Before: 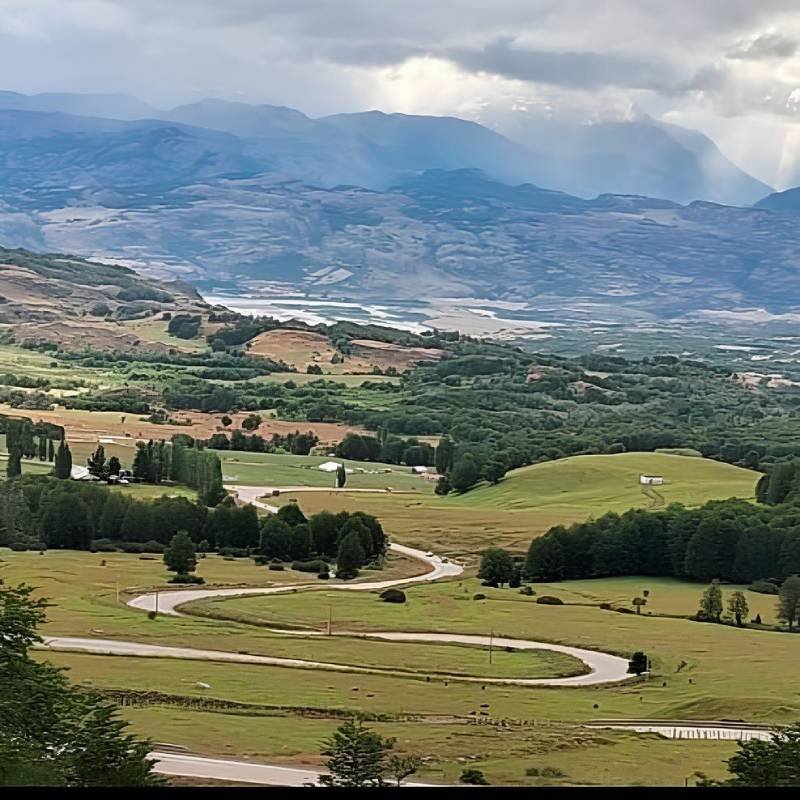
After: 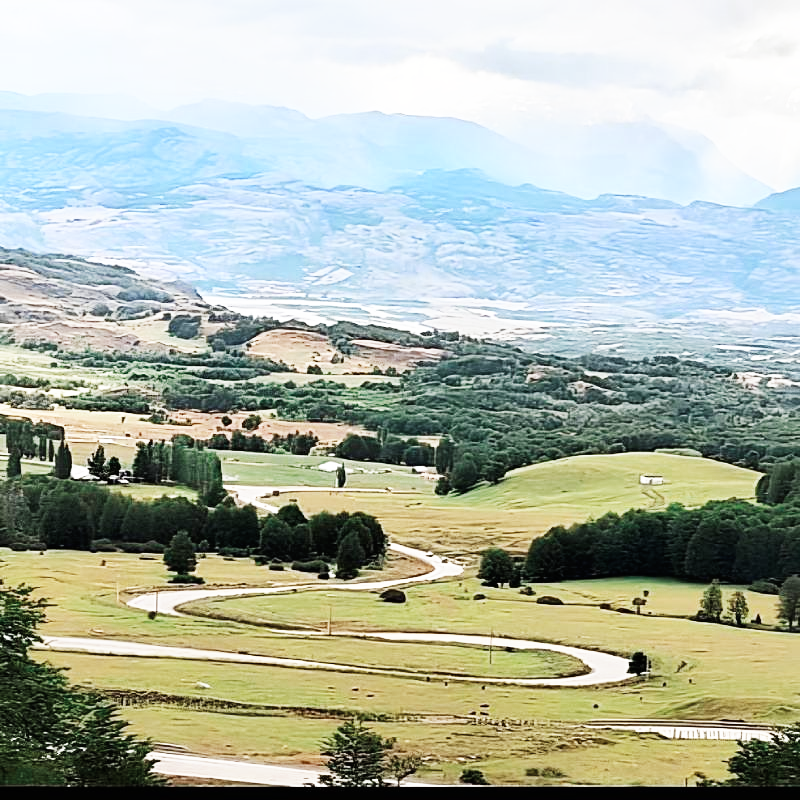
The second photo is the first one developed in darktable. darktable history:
color zones: curves: ch0 [(0, 0.5) (0.125, 0.4) (0.25, 0.5) (0.375, 0.4) (0.5, 0.4) (0.625, 0.6) (0.75, 0.6) (0.875, 0.5)]; ch1 [(0, 0.35) (0.125, 0.45) (0.25, 0.35) (0.375, 0.35) (0.5, 0.35) (0.625, 0.35) (0.75, 0.45) (0.875, 0.35)]; ch2 [(0, 0.6) (0.125, 0.5) (0.25, 0.5) (0.375, 0.6) (0.5, 0.6) (0.625, 0.5) (0.75, 0.5) (0.875, 0.5)]
base curve: curves: ch0 [(0, 0) (0.007, 0.004) (0.027, 0.03) (0.046, 0.07) (0.207, 0.54) (0.442, 0.872) (0.673, 0.972) (1, 1)], preserve colors none
